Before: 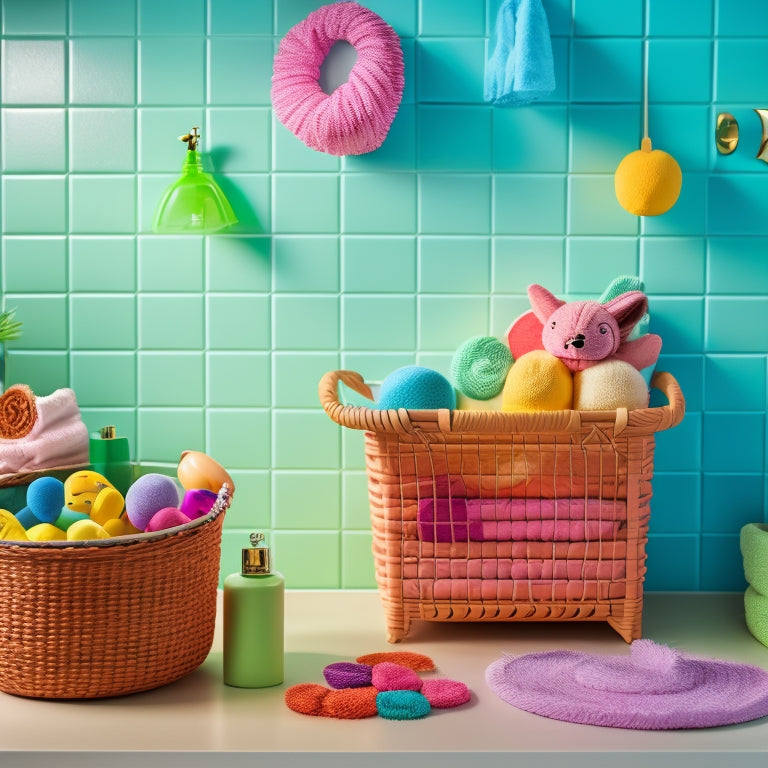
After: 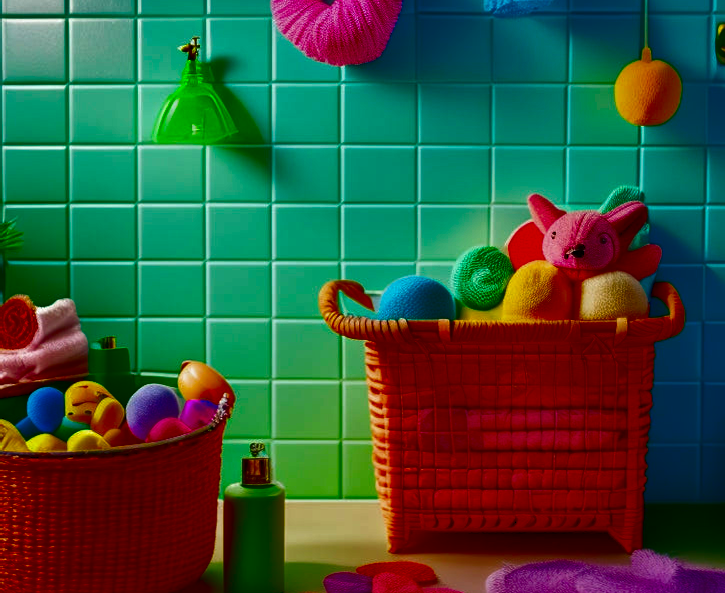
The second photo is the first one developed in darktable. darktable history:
crop and rotate: angle 0.036°, top 11.747%, right 5.545%, bottom 10.982%
contrast brightness saturation: brightness -0.997, saturation 0.994
tone equalizer: on, module defaults
